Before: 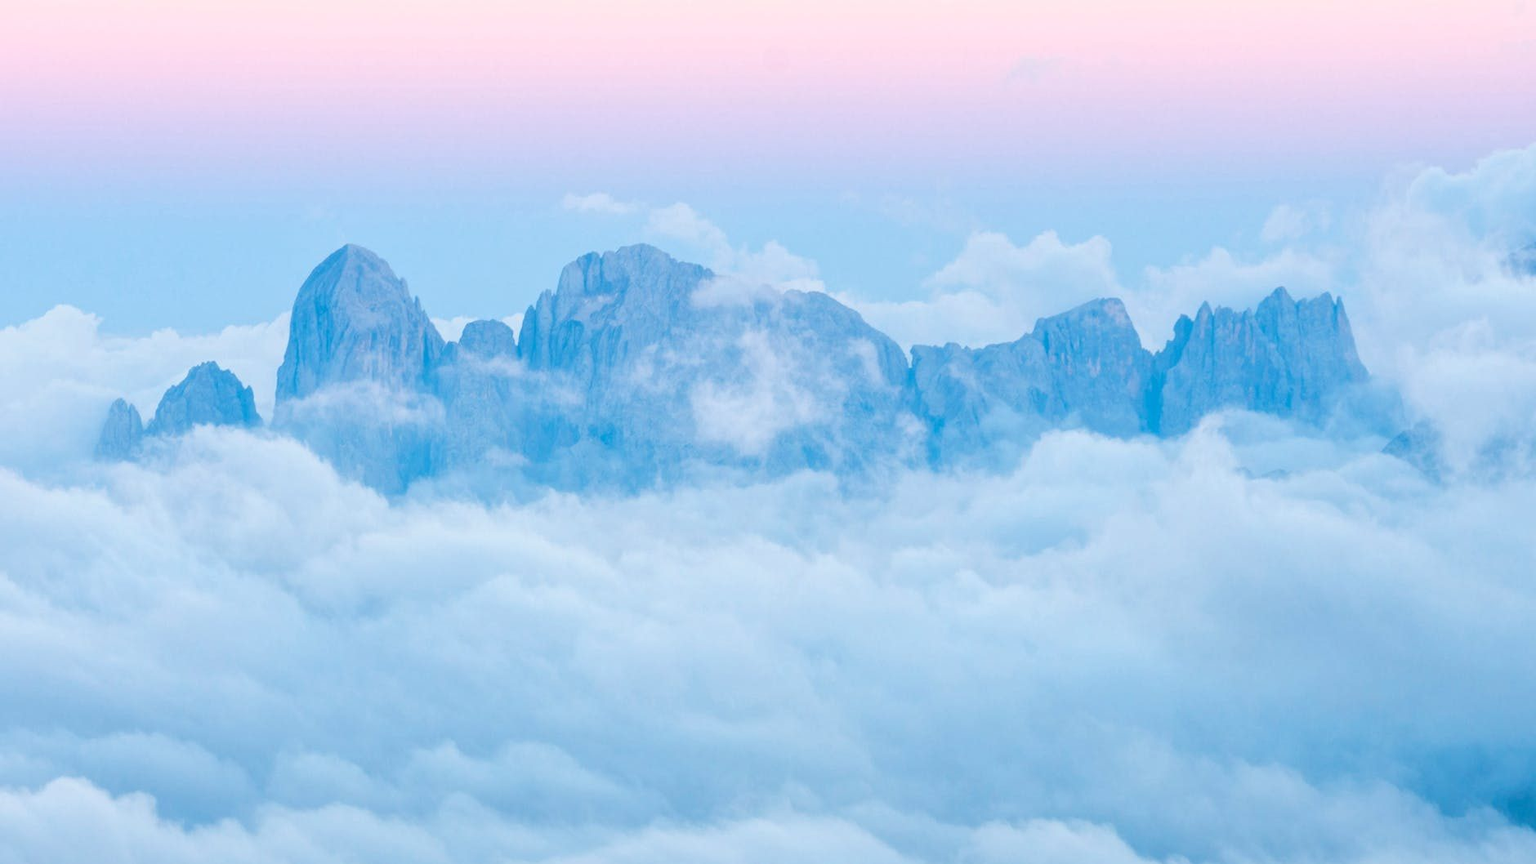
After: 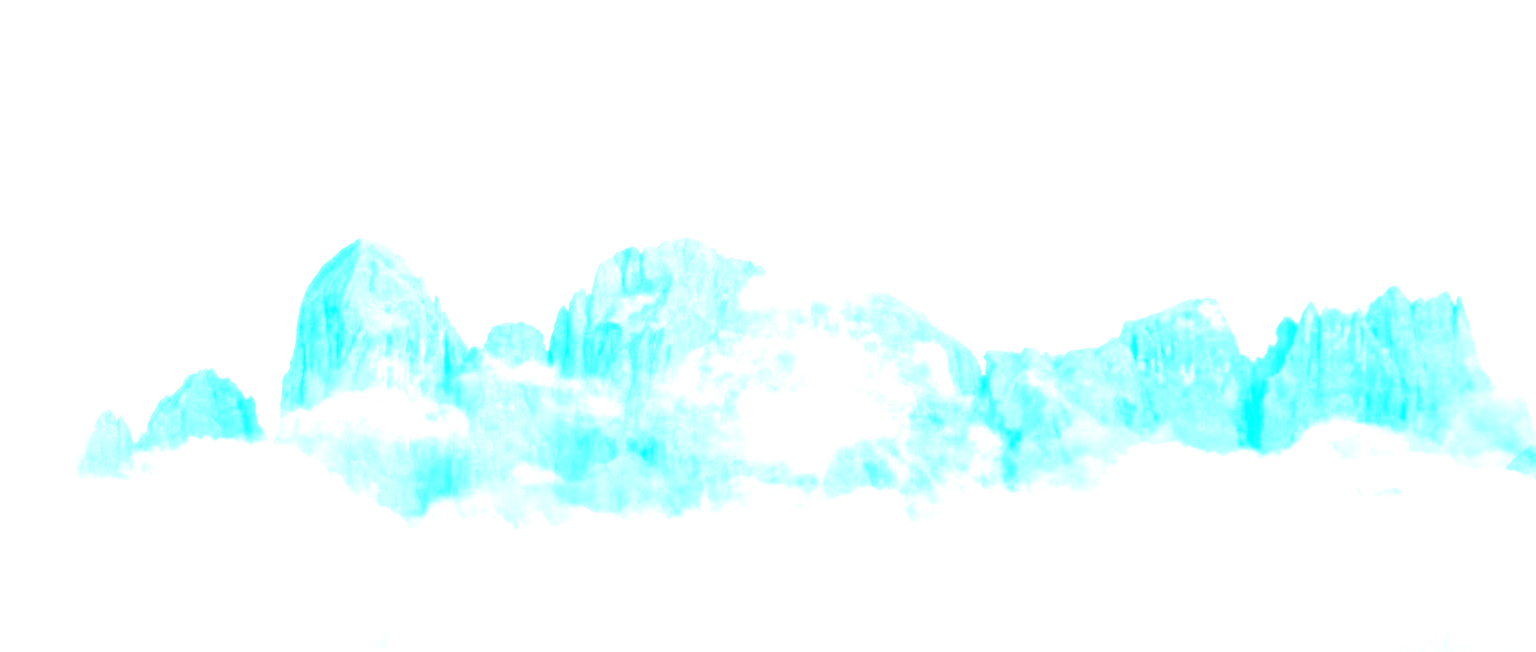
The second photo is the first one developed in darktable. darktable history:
crop: left 1.509%, top 3.452%, right 7.696%, bottom 28.452%
exposure: black level correction 0, exposure 1.9 EV, compensate highlight preservation false
